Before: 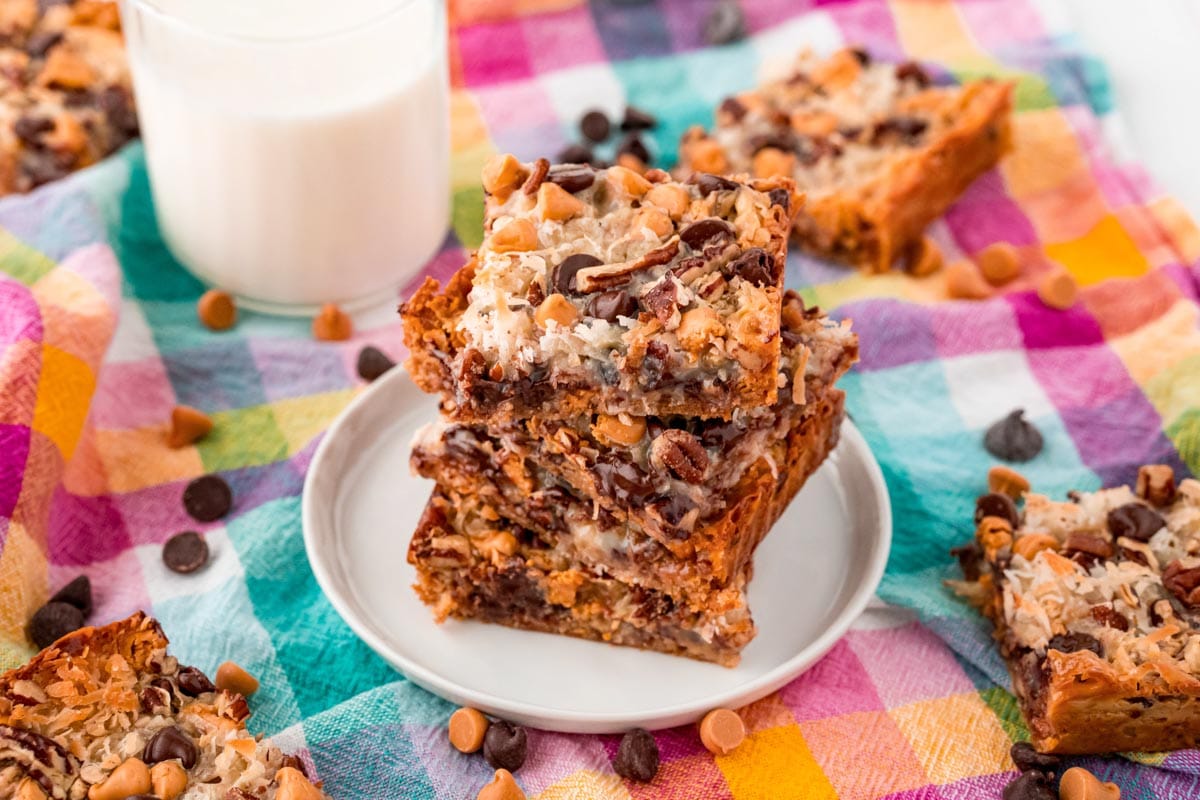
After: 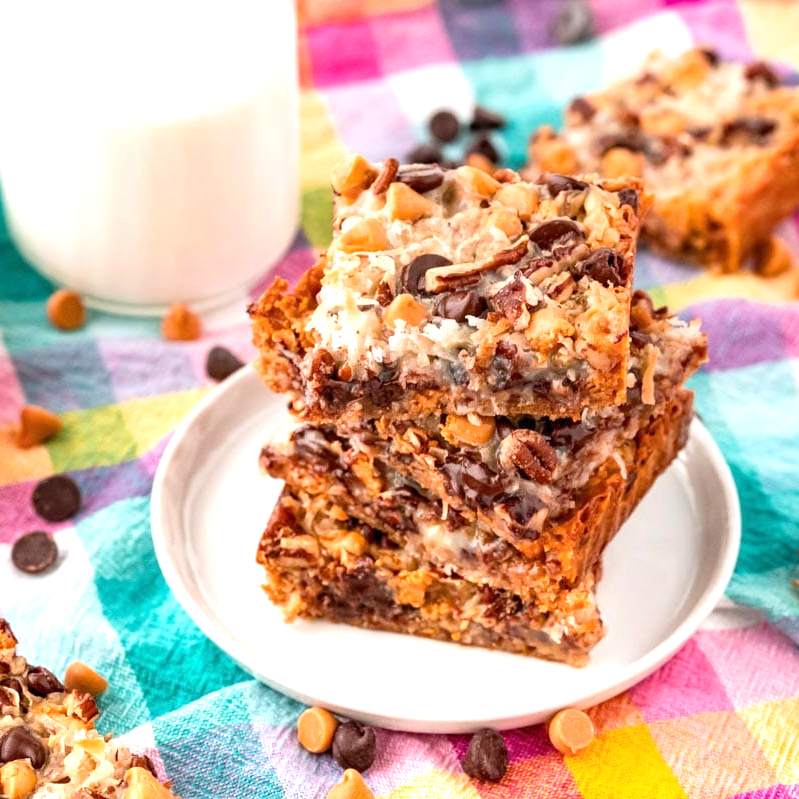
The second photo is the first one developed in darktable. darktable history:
graduated density: rotation 5.63°, offset 76.9
crop and rotate: left 12.648%, right 20.685%
exposure: exposure 1.089 EV, compensate highlight preservation false
